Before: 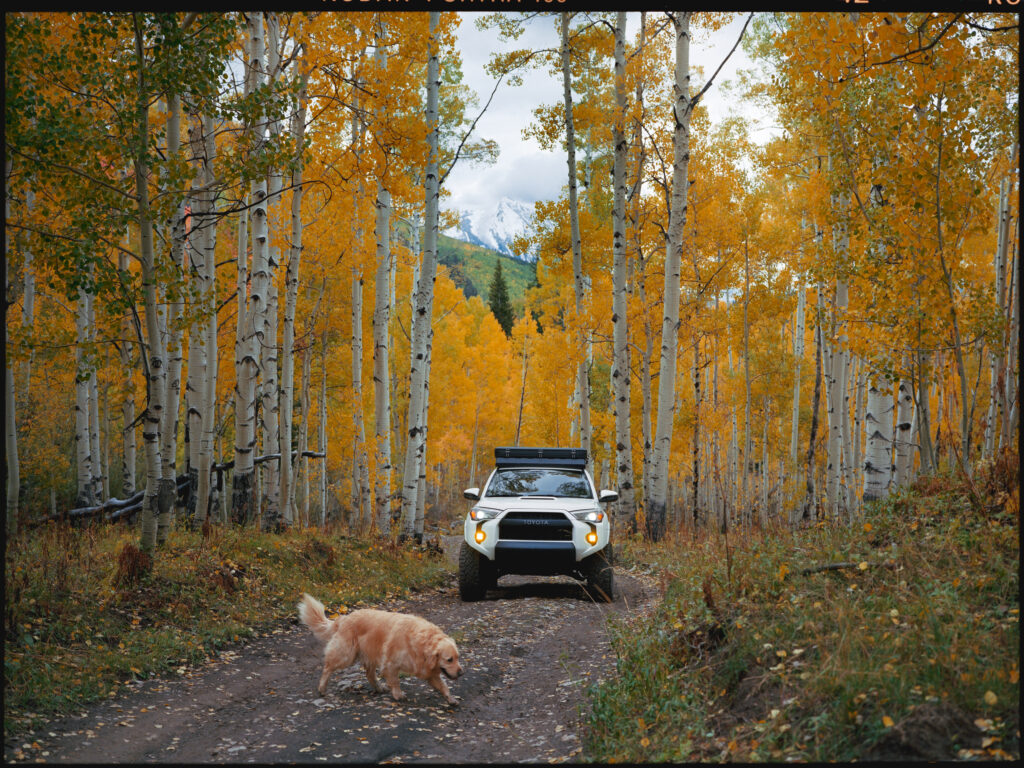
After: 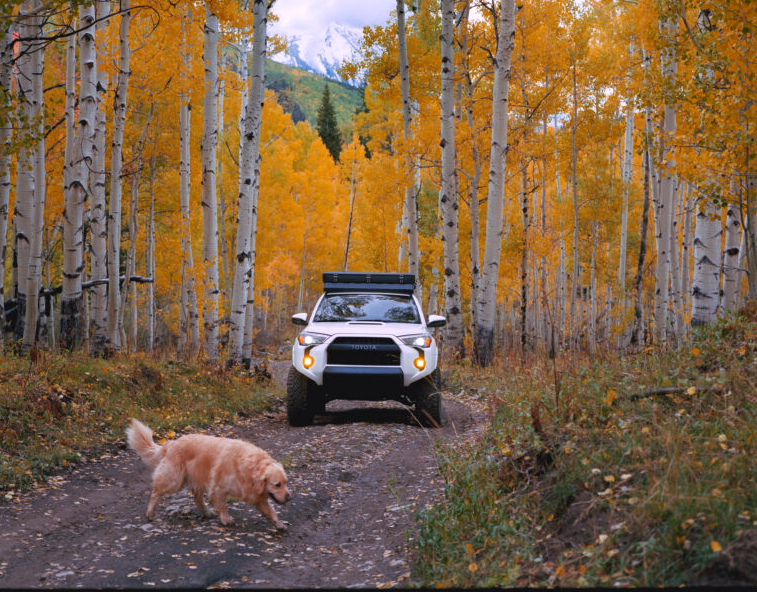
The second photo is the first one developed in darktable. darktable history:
crop: left 16.871%, top 22.857%, right 9.116%
white balance: red 1.066, blue 1.119
